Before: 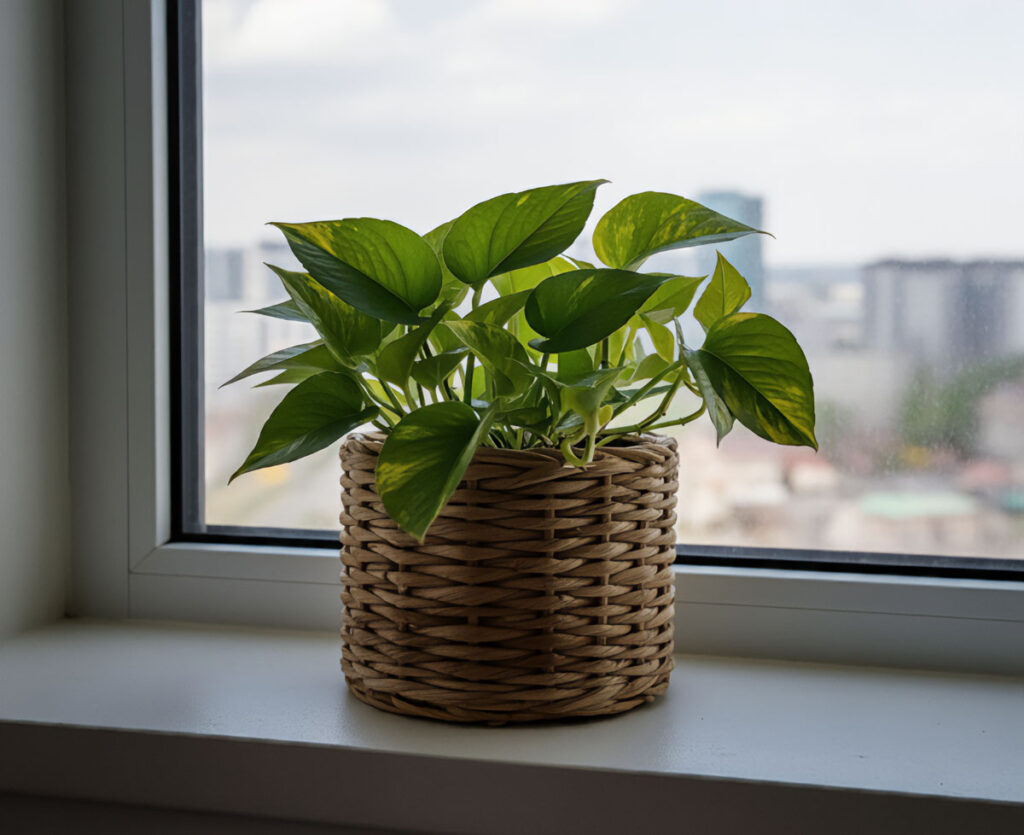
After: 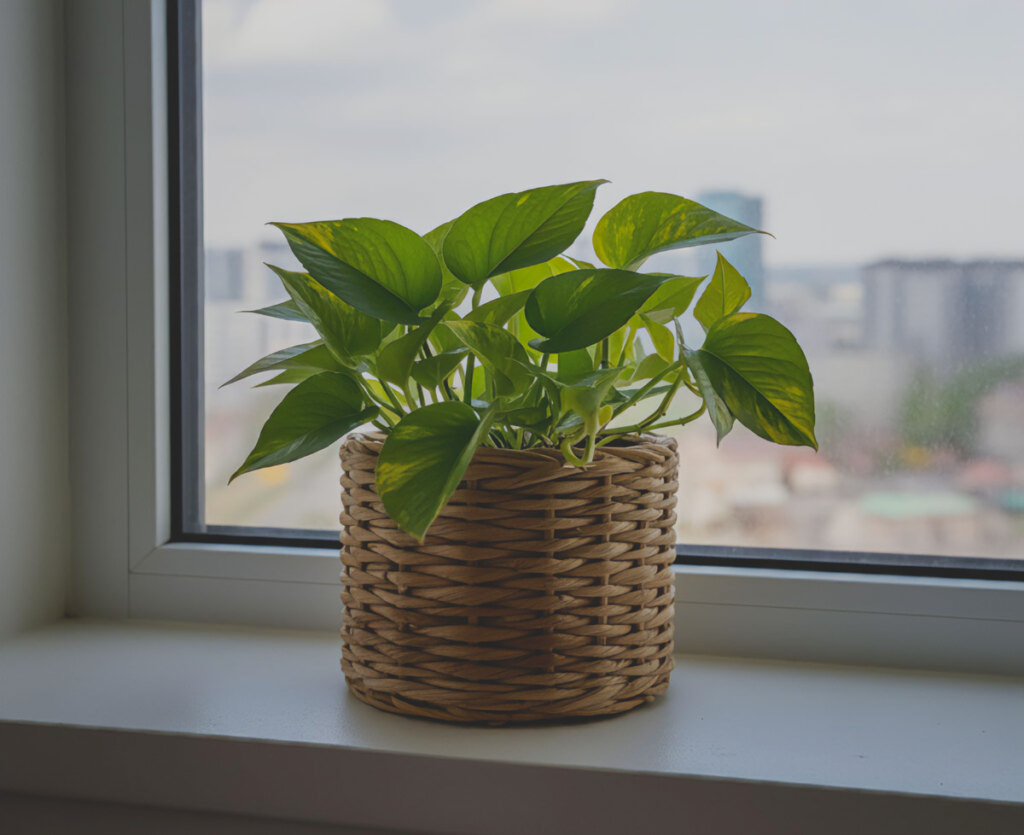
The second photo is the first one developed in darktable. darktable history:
contrast brightness saturation: contrast -0.284
